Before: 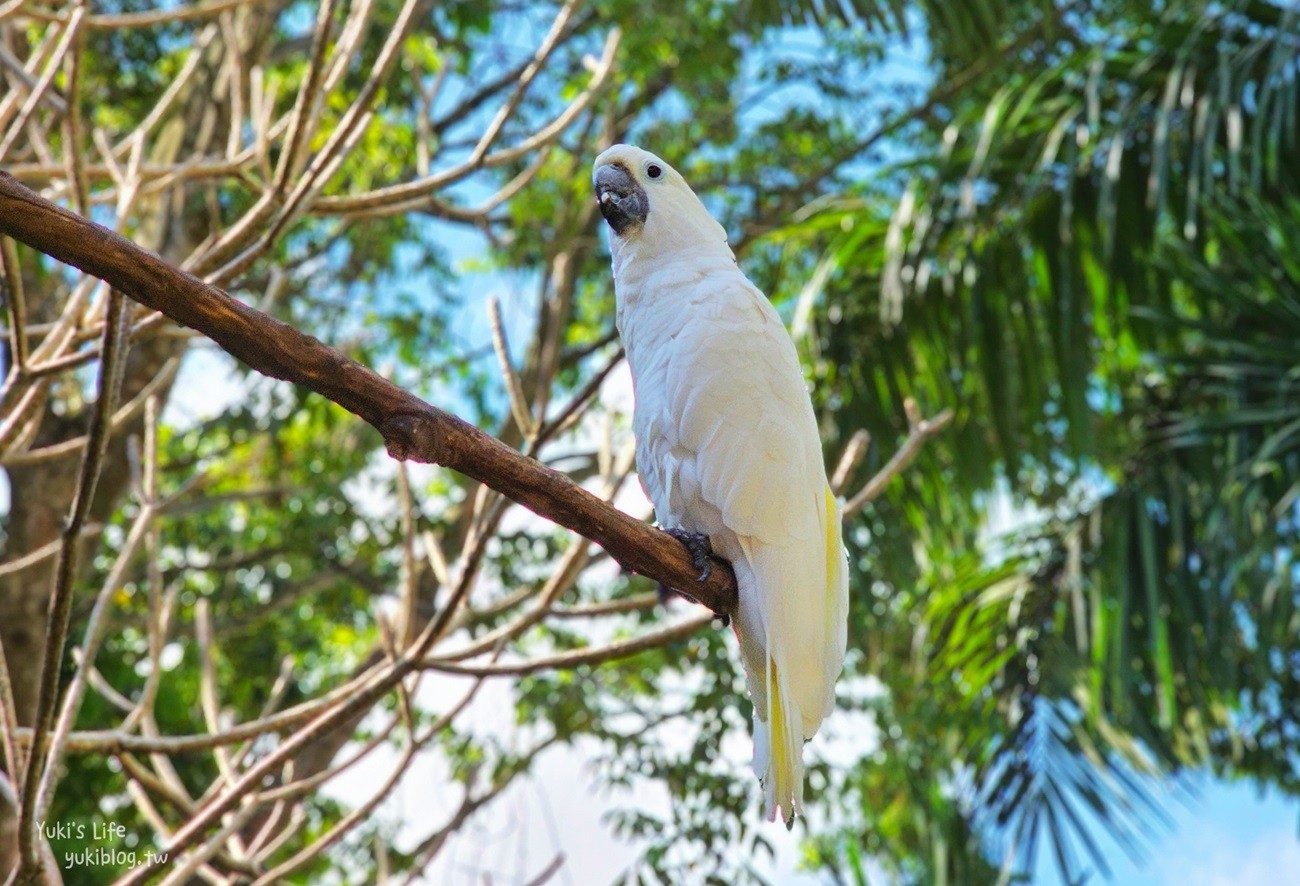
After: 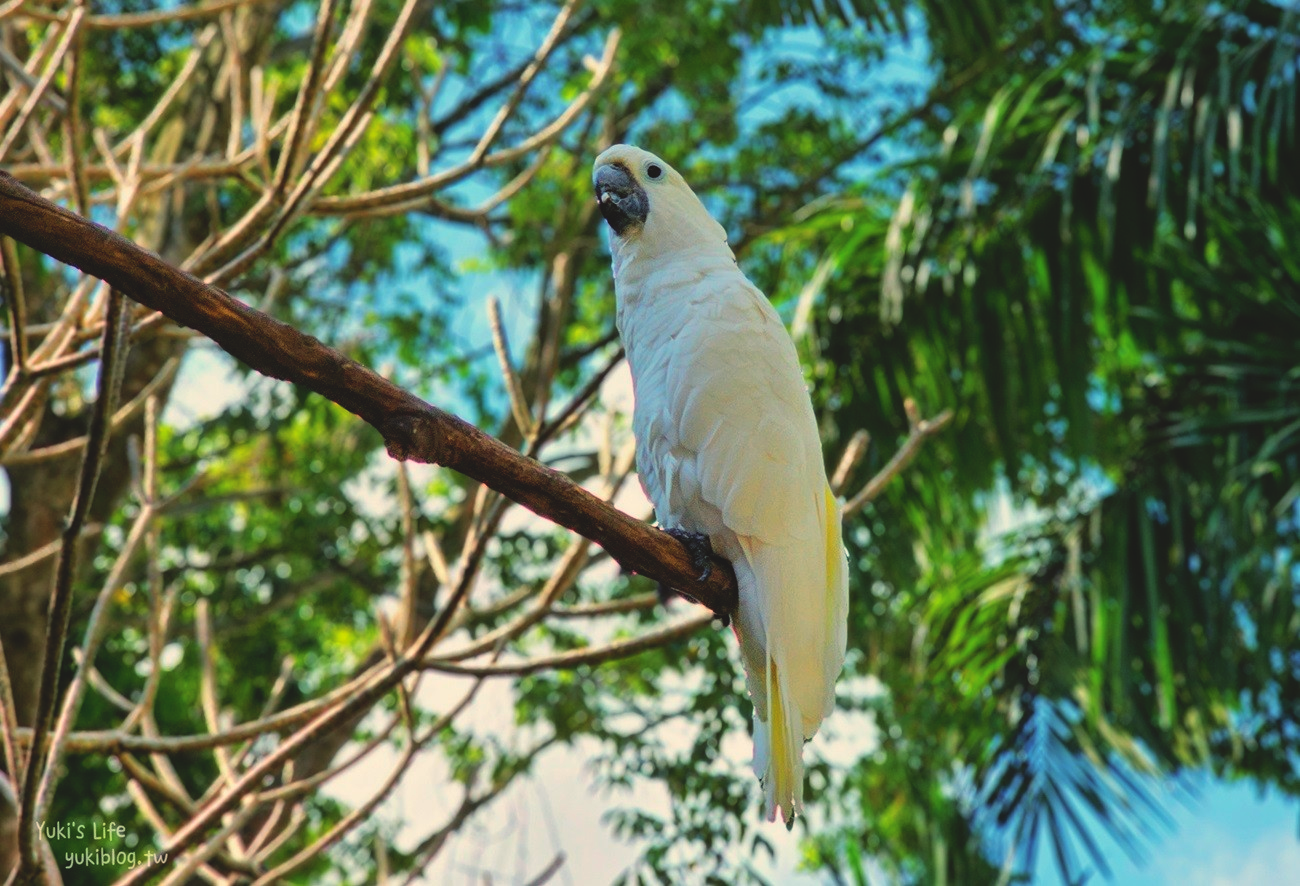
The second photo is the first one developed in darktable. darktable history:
contrast brightness saturation: contrast -0.15, brightness 0.05, saturation -0.12
color contrast: green-magenta contrast 1.1, blue-yellow contrast 1.1, unbound 0
color balance: mode lift, gamma, gain (sRGB), lift [1.014, 0.966, 0.918, 0.87], gamma [0.86, 0.734, 0.918, 0.976], gain [1.063, 1.13, 1.063, 0.86]
channel mixer: red [0, 0, 0, 0.78, 0, 0, 0], green [0 ×4, 0.798, 0, 0], blue [0 ×5, 1, 0]
